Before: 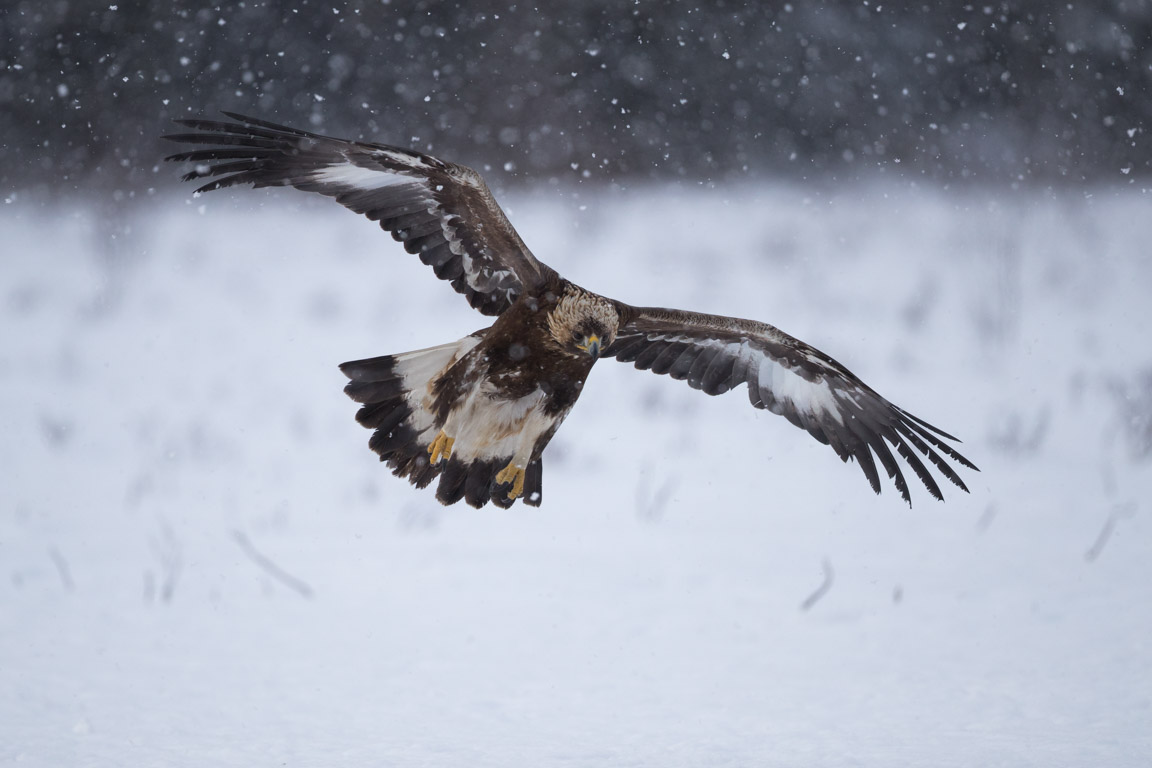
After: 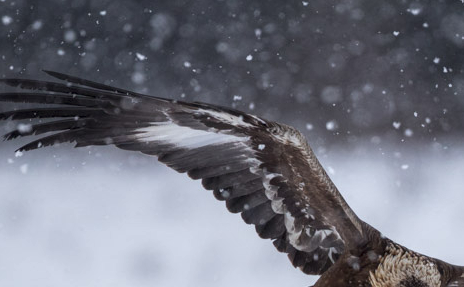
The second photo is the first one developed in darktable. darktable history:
local contrast: highlights 32%, detail 135%
crop: left 15.492%, top 5.427%, right 44.14%, bottom 57.196%
